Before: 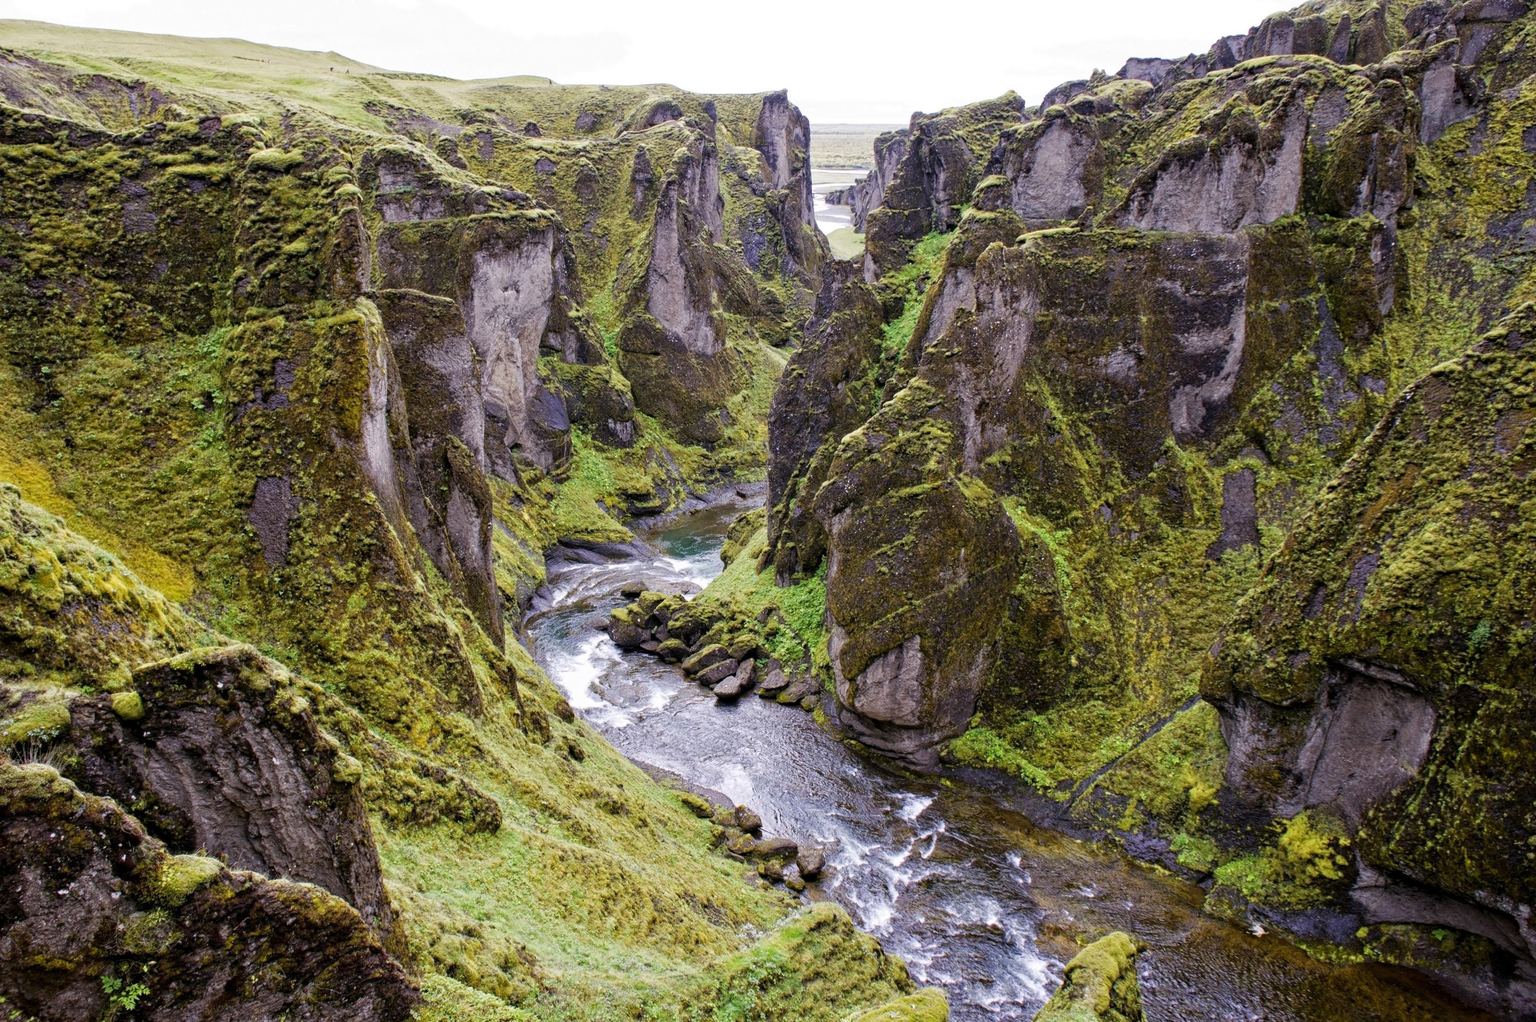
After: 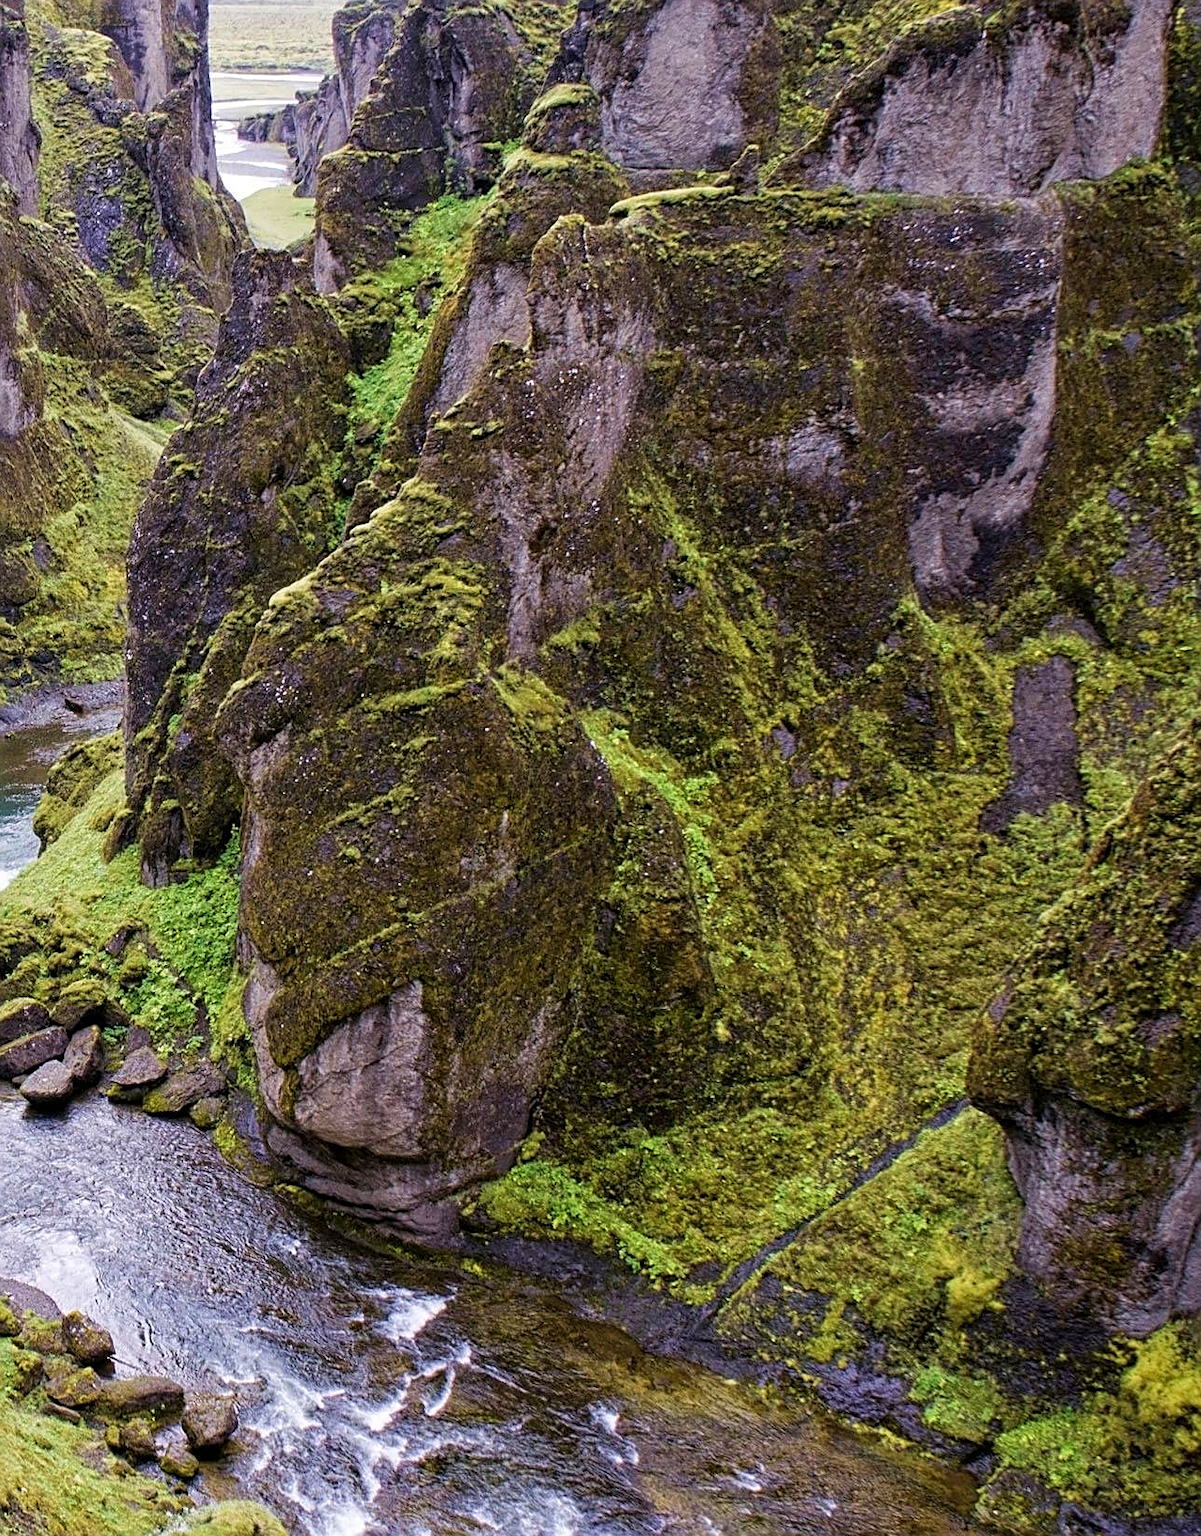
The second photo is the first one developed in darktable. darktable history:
crop: left 45.802%, top 12.927%, right 14.034%, bottom 9.896%
velvia: on, module defaults
sharpen: on, module defaults
